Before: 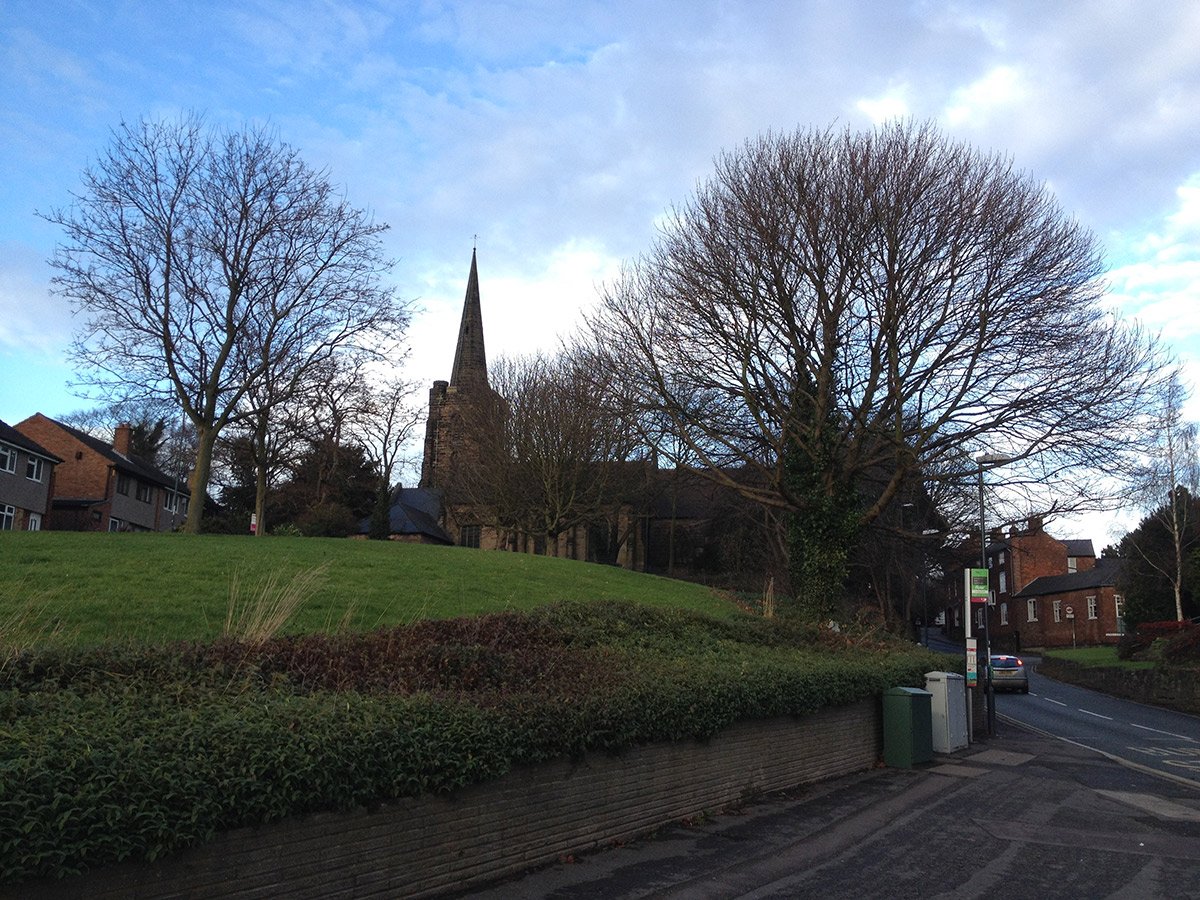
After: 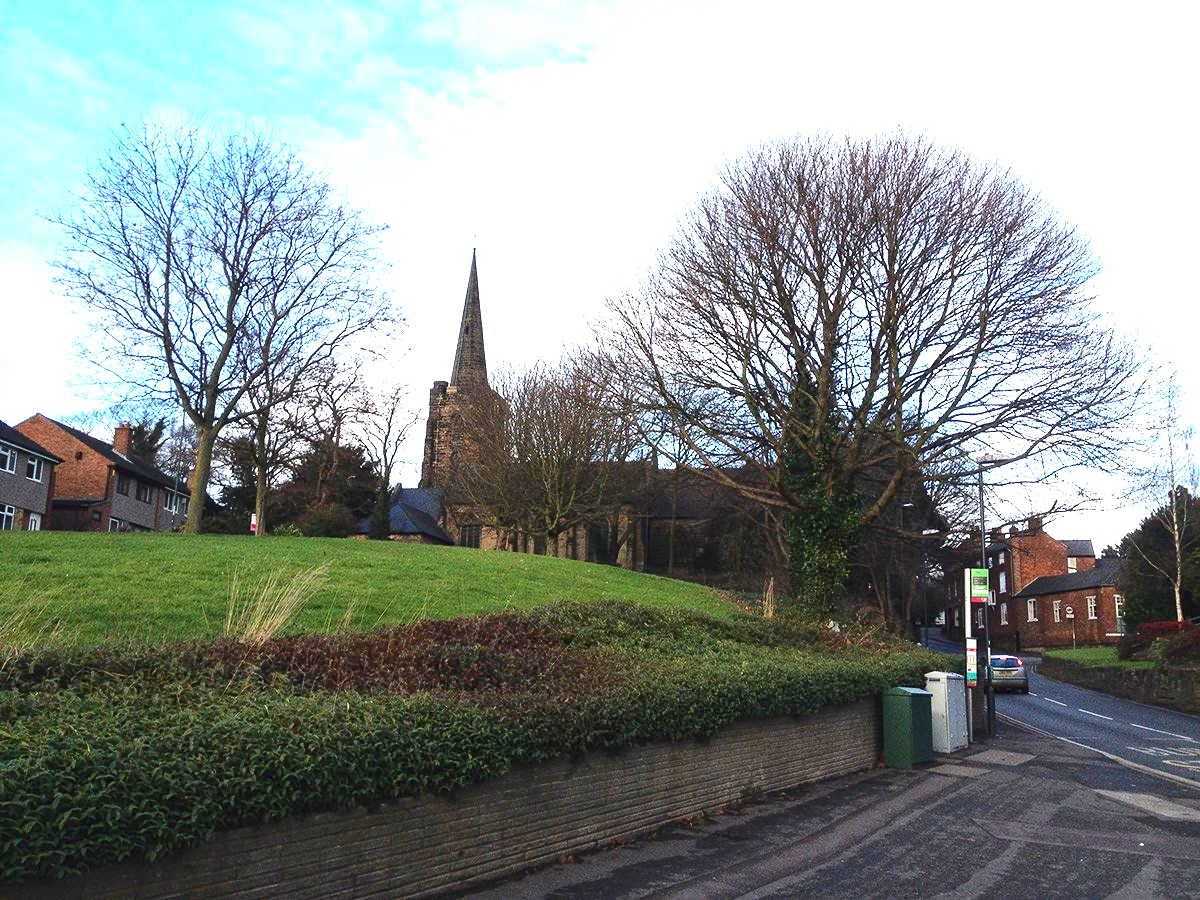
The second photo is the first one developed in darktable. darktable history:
contrast brightness saturation: contrast 0.13, brightness -0.05, saturation 0.16
exposure: black level correction 0, exposure 1.675 EV, compensate exposure bias true, compensate highlight preservation false
